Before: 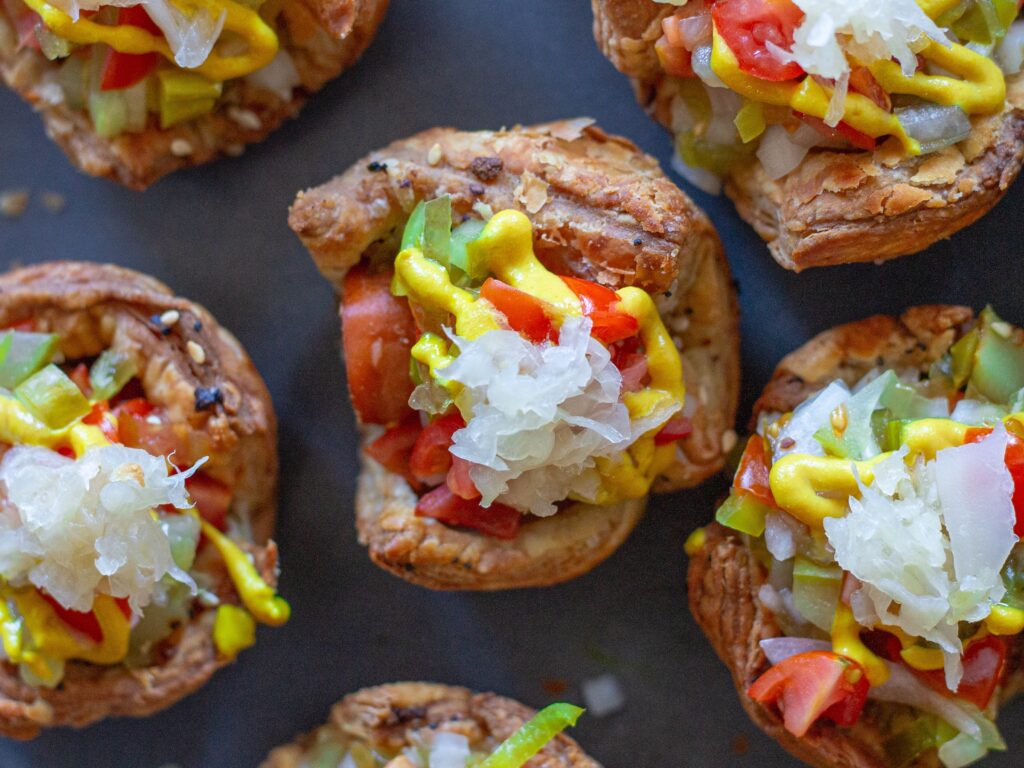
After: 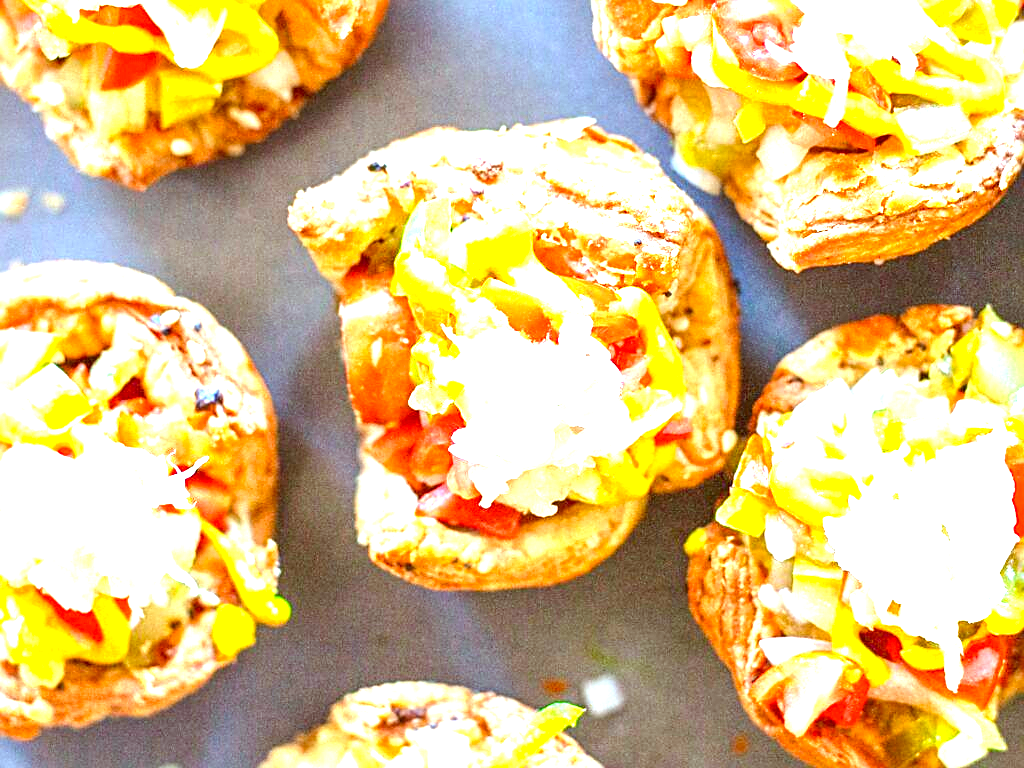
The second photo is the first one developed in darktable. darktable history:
exposure: exposure 3 EV, compensate highlight preservation false
sharpen: on, module defaults
color balance rgb: linear chroma grading › shadows 19.44%, linear chroma grading › highlights 3.42%, linear chroma grading › mid-tones 10.16%
color correction: highlights a* -5.94, highlights b* 9.48, shadows a* 10.12, shadows b* 23.94
